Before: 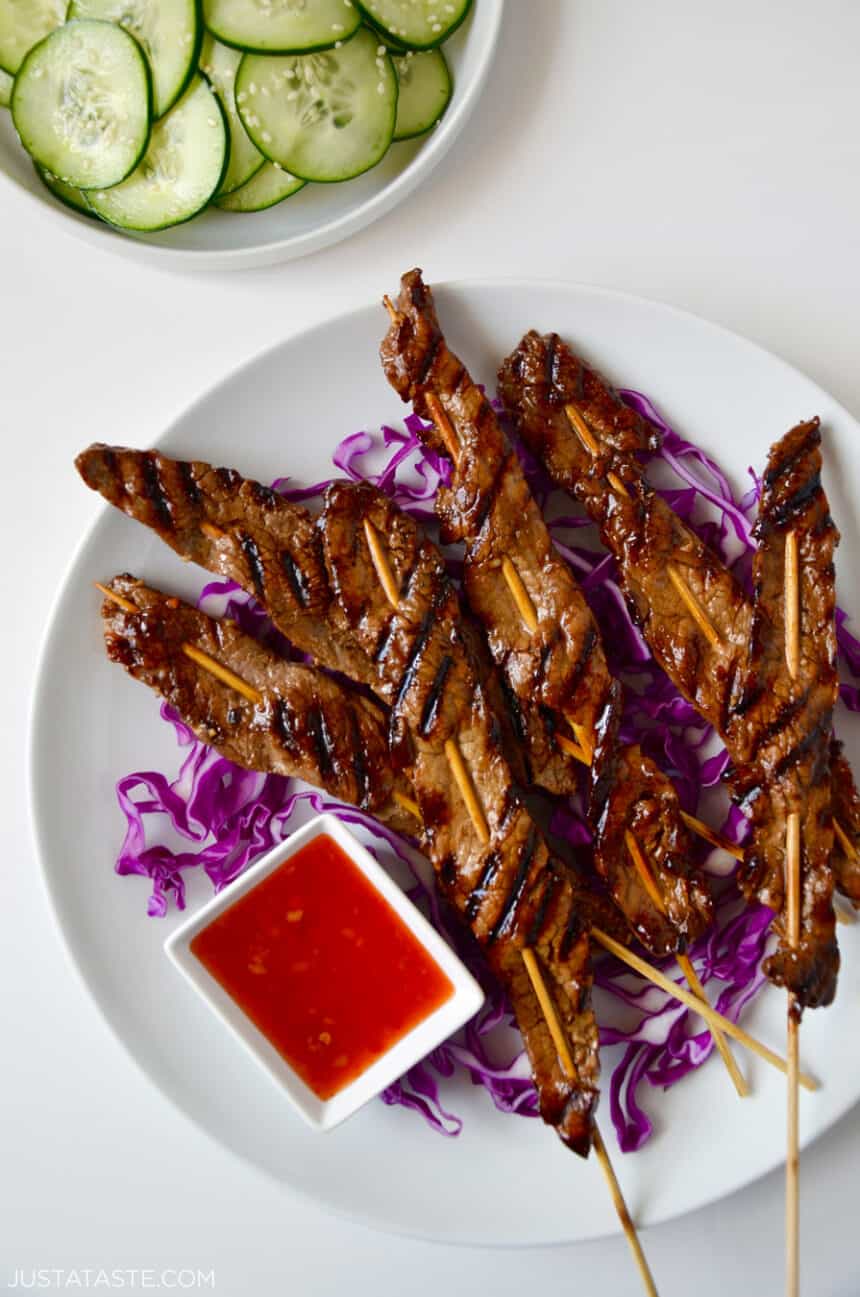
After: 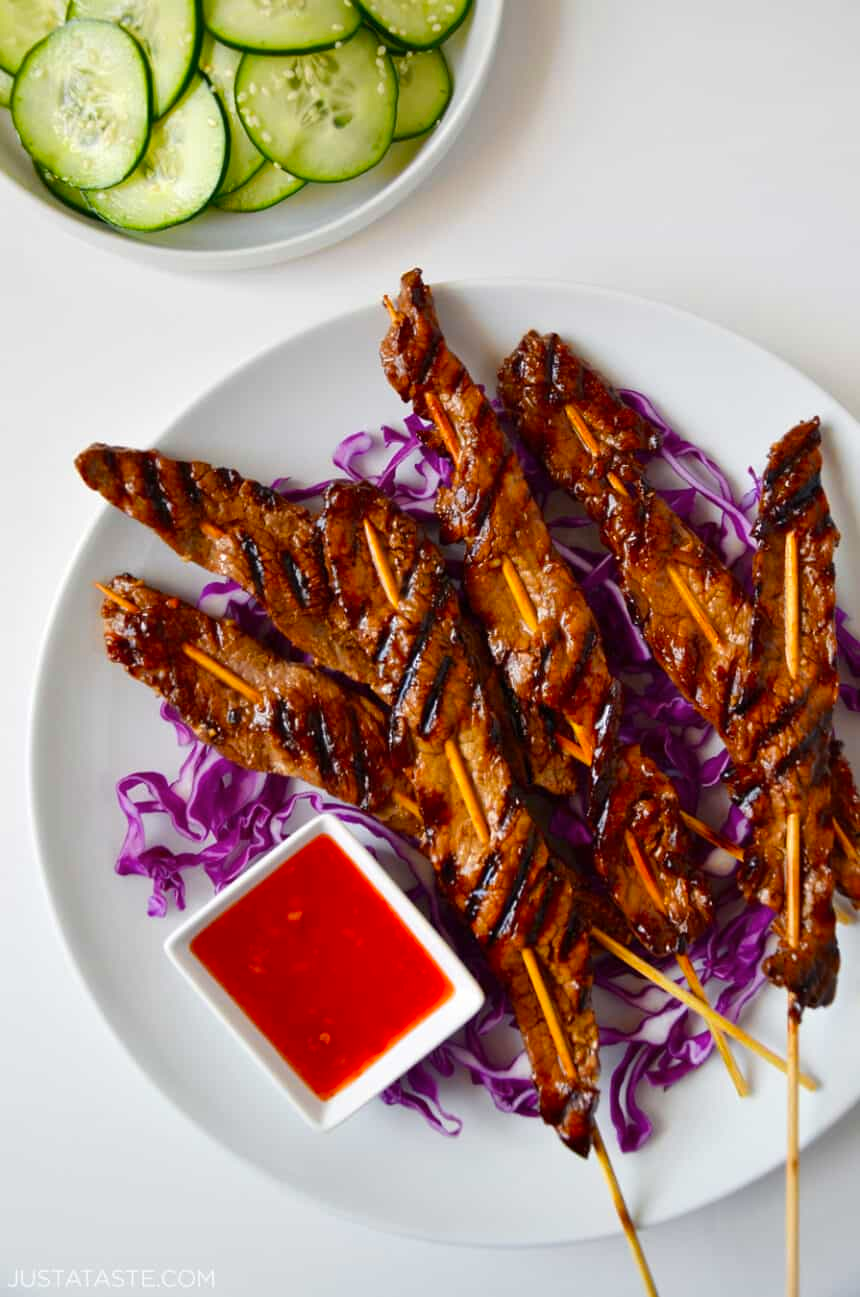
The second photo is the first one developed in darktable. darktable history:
color zones: curves: ch0 [(0.224, 0.526) (0.75, 0.5)]; ch1 [(0.055, 0.526) (0.224, 0.761) (0.377, 0.526) (0.75, 0.5)]
